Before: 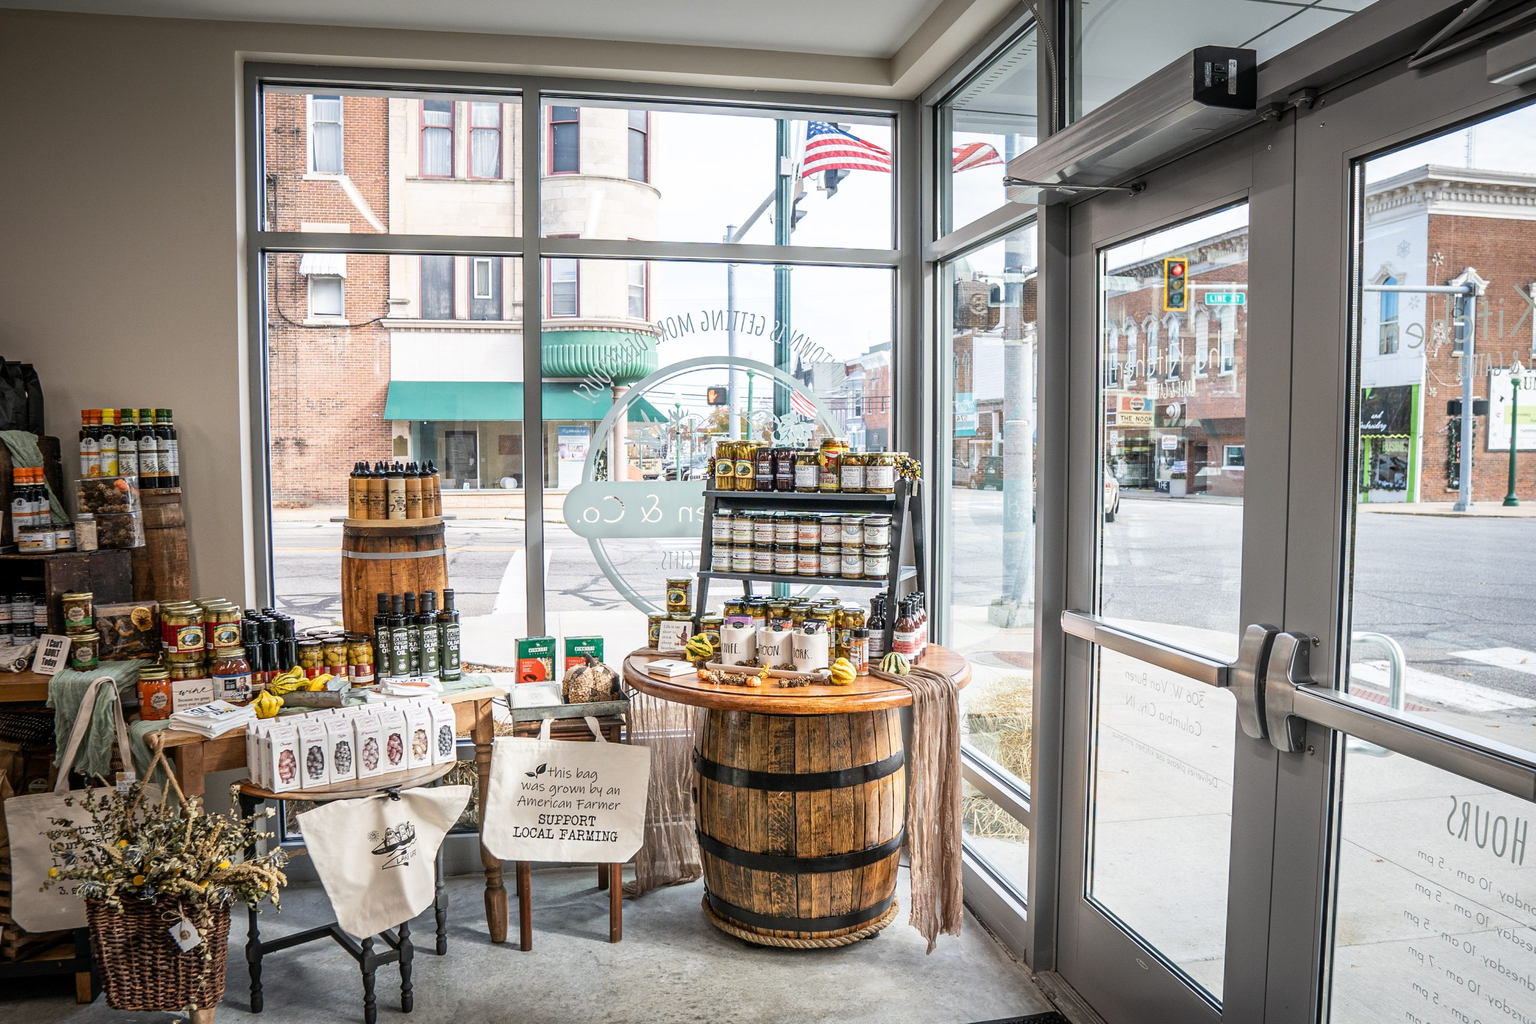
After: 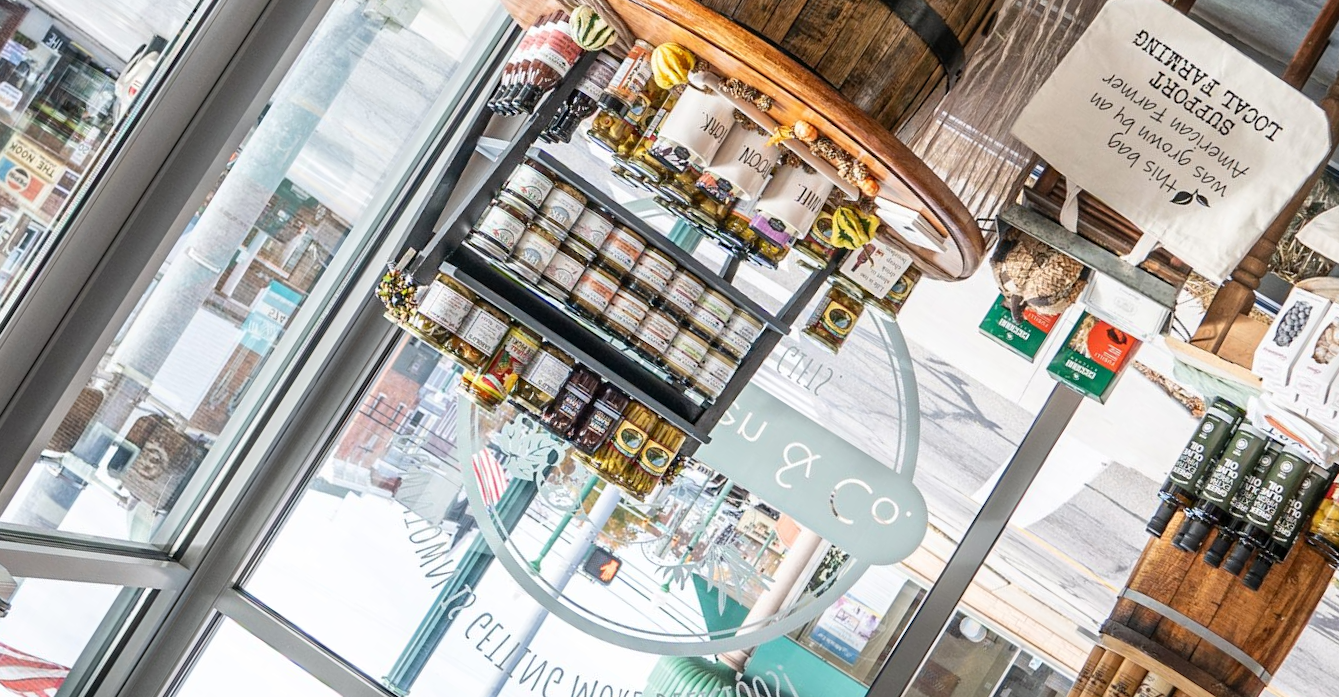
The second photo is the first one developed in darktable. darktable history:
crop and rotate: angle 147.57°, left 9.181%, top 15.574%, right 4.586%, bottom 17.089%
